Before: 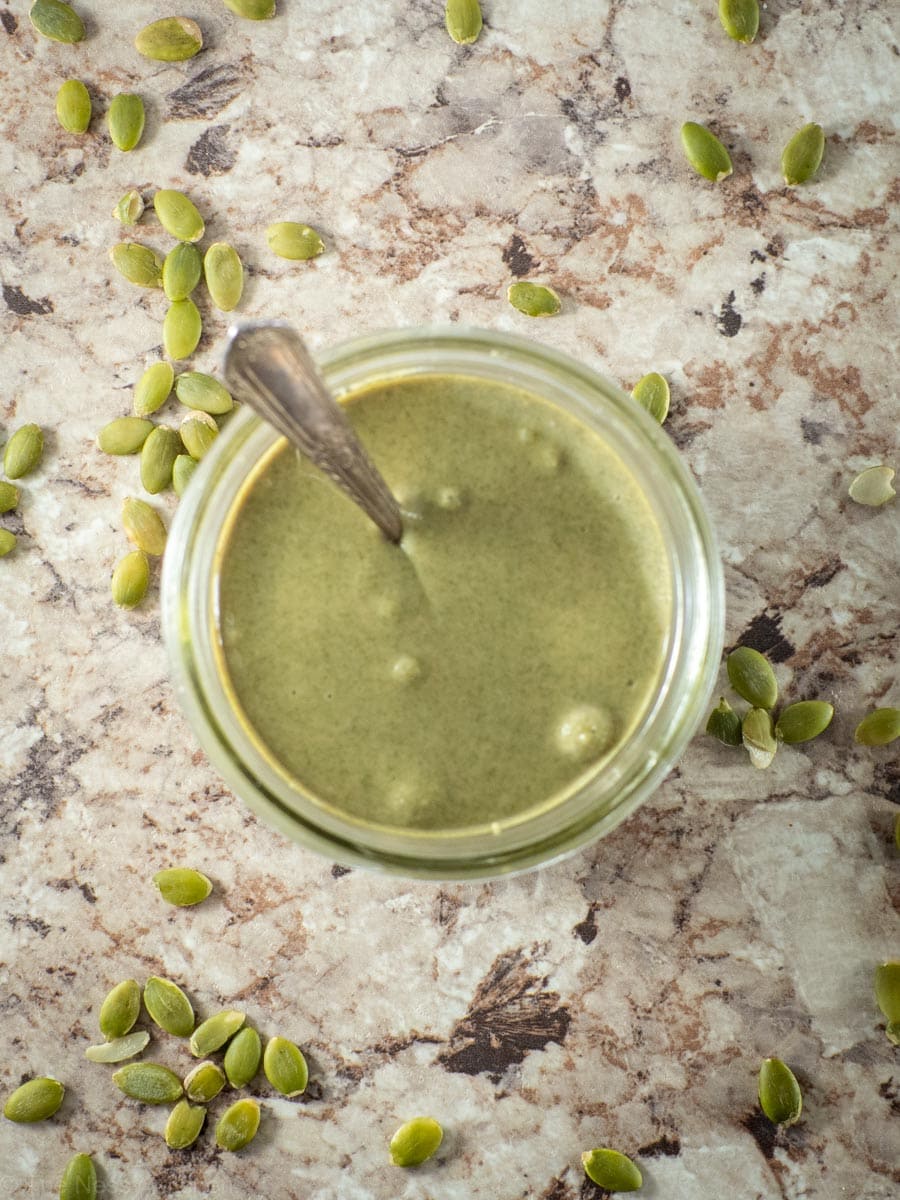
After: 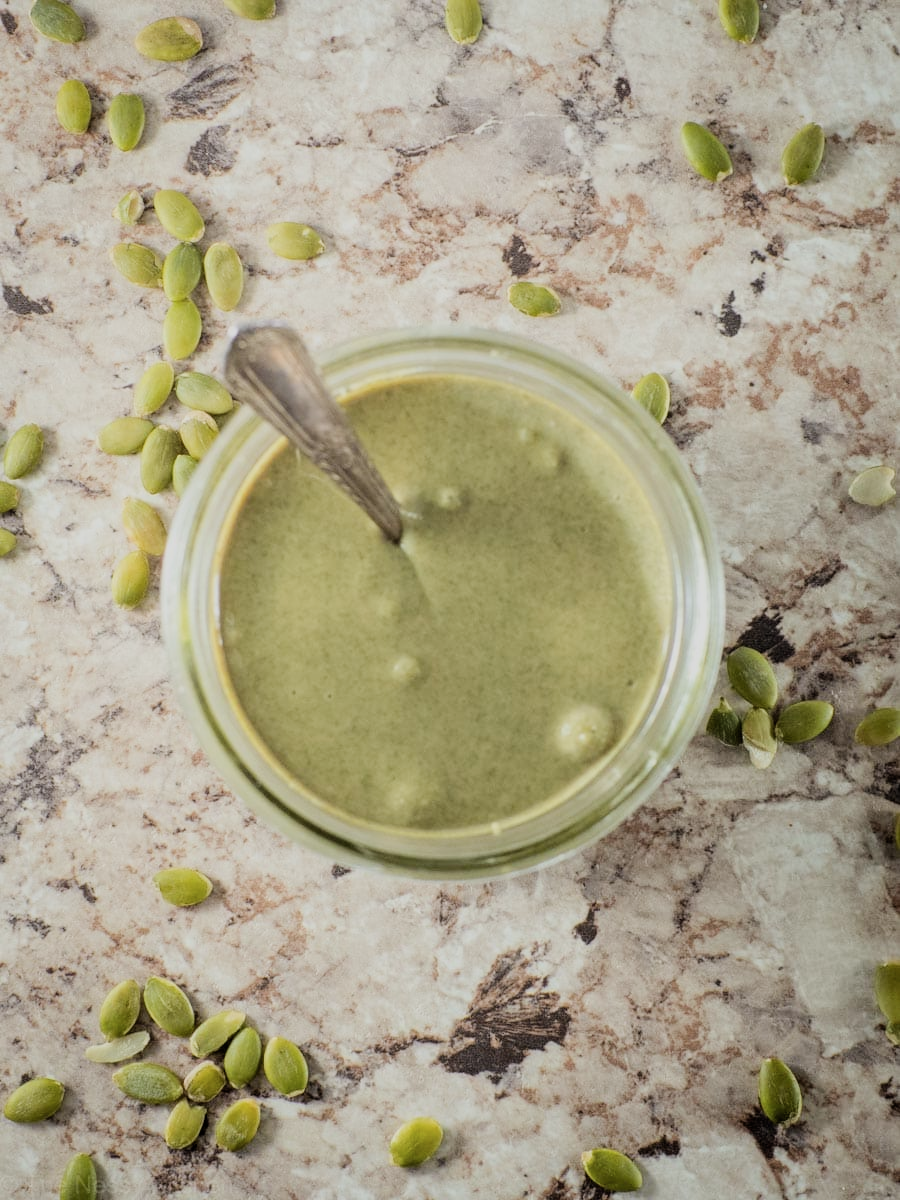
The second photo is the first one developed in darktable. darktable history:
color contrast: green-magenta contrast 0.84, blue-yellow contrast 0.86
contrast brightness saturation: contrast 0.1, brightness 0.03, saturation 0.09
filmic rgb: black relative exposure -7.65 EV, white relative exposure 4.56 EV, hardness 3.61
